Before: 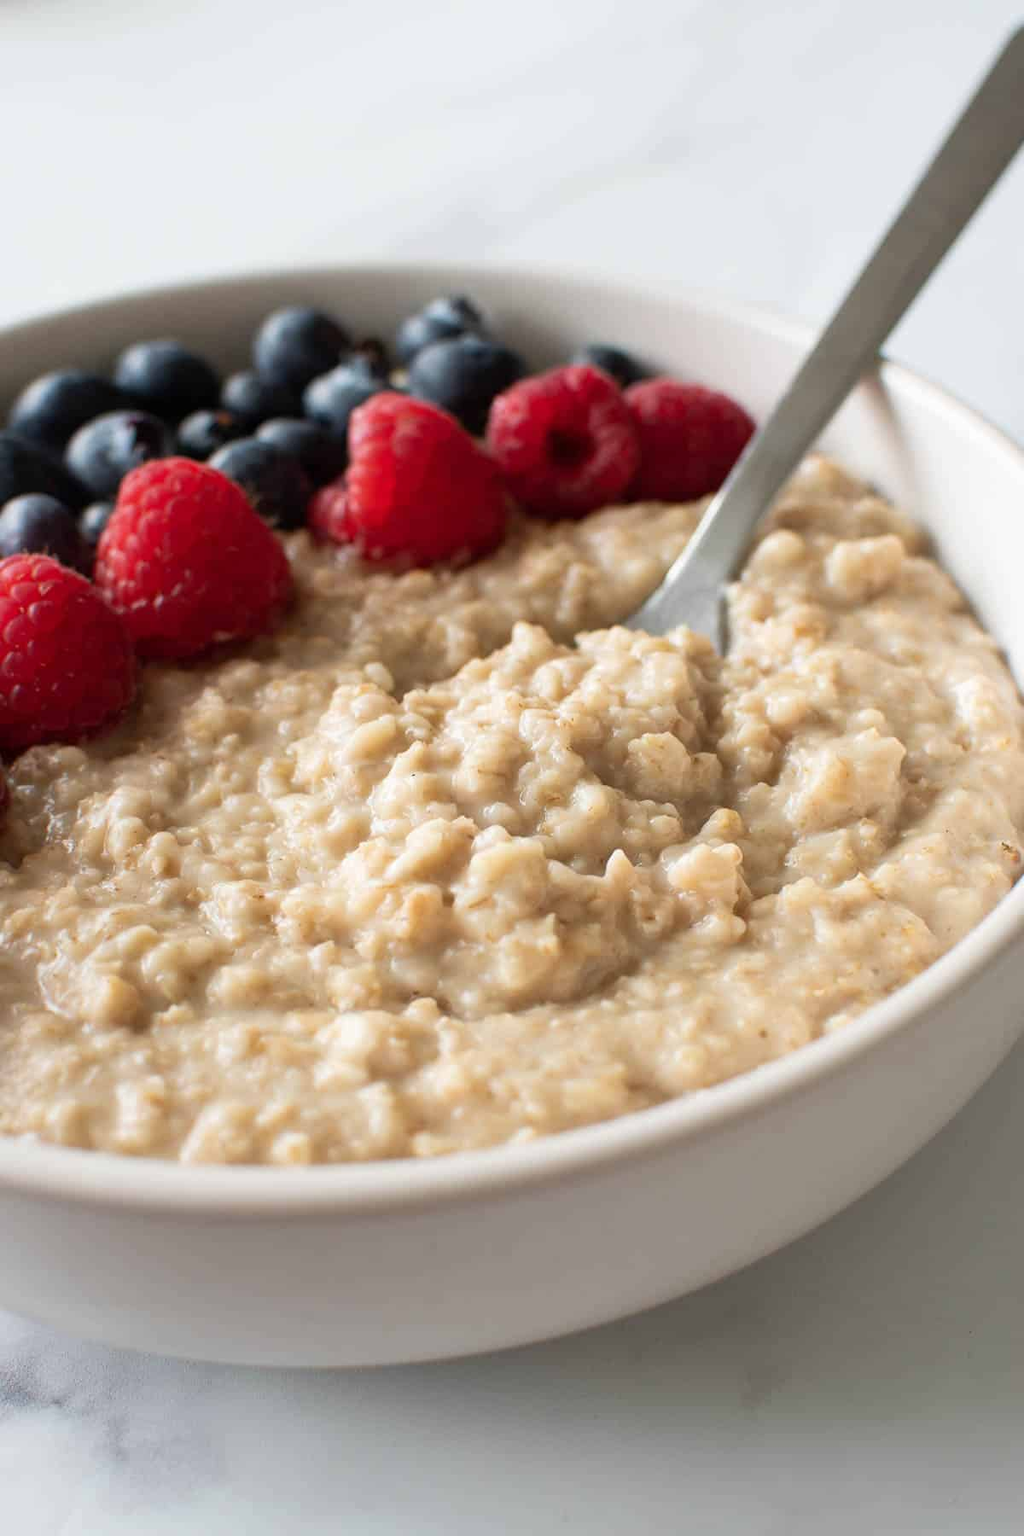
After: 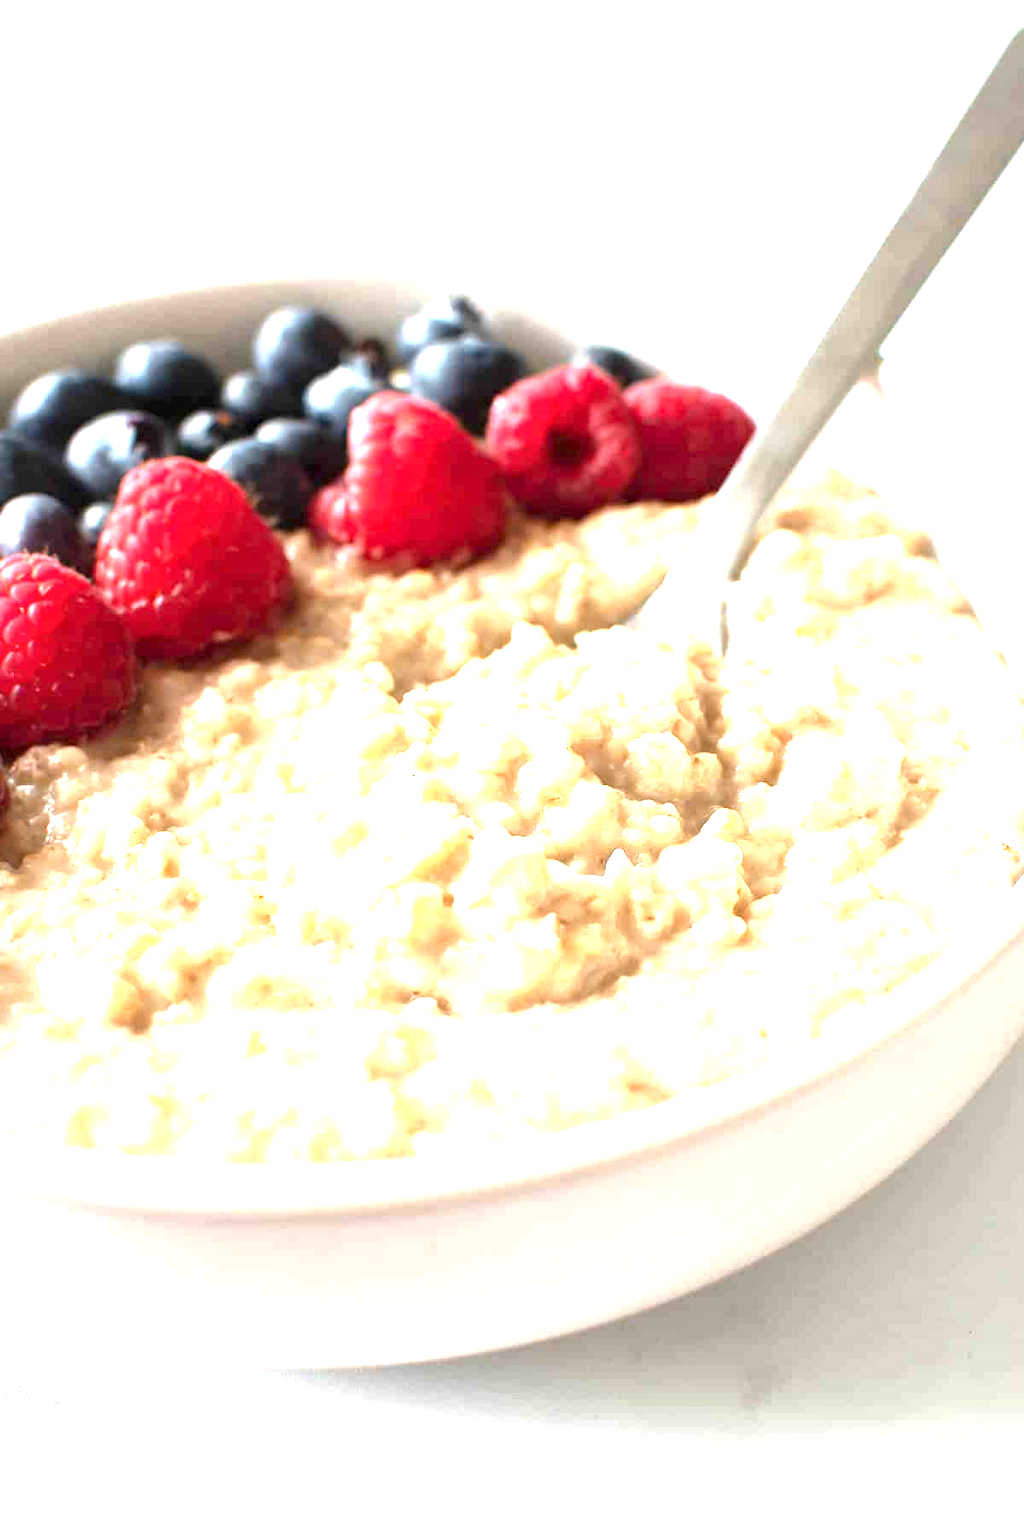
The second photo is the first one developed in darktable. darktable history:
exposure: black level correction 0, exposure 1.975 EV, compensate exposure bias true, compensate highlight preservation false
tone equalizer: on, module defaults
local contrast: mode bilateral grid, contrast 21, coarseness 50, detail 119%, midtone range 0.2
